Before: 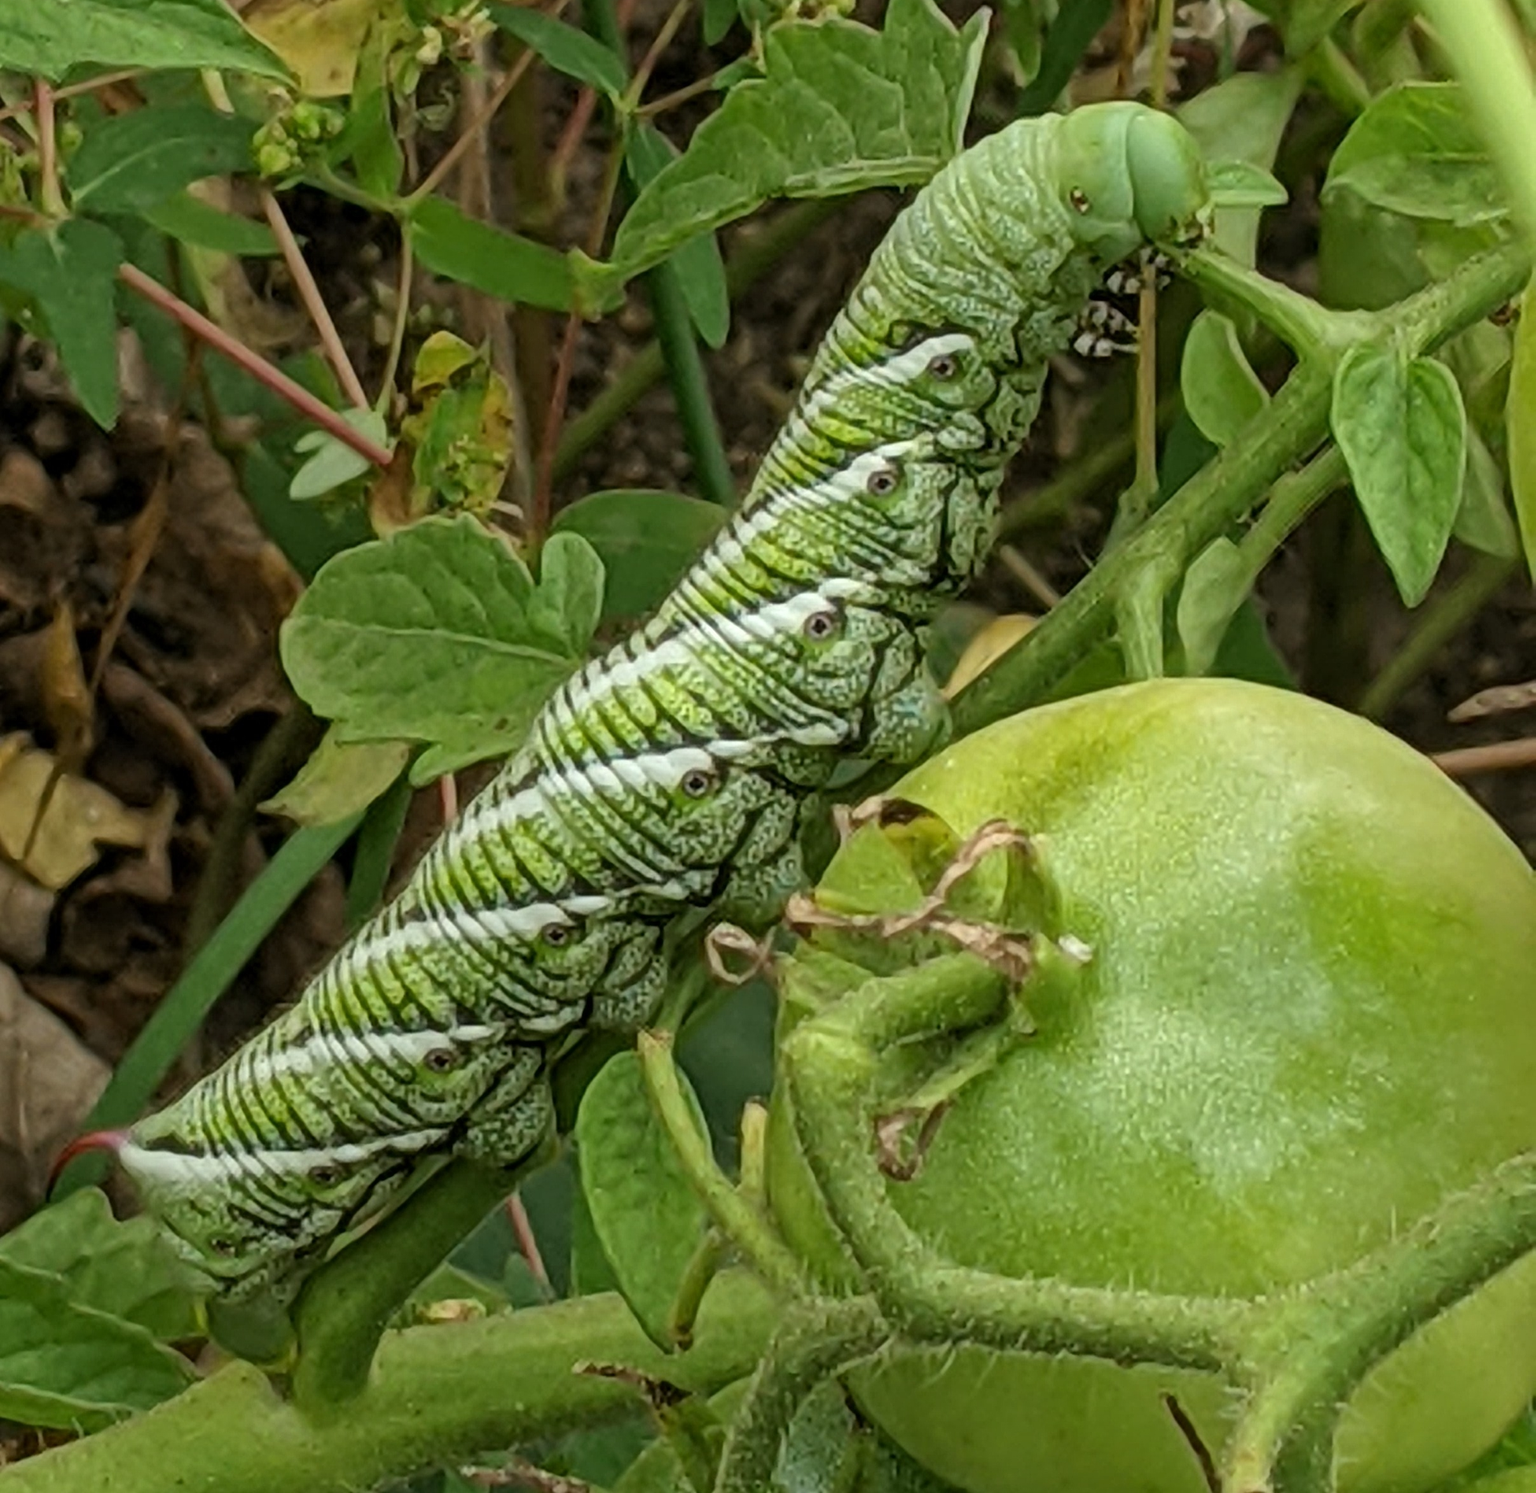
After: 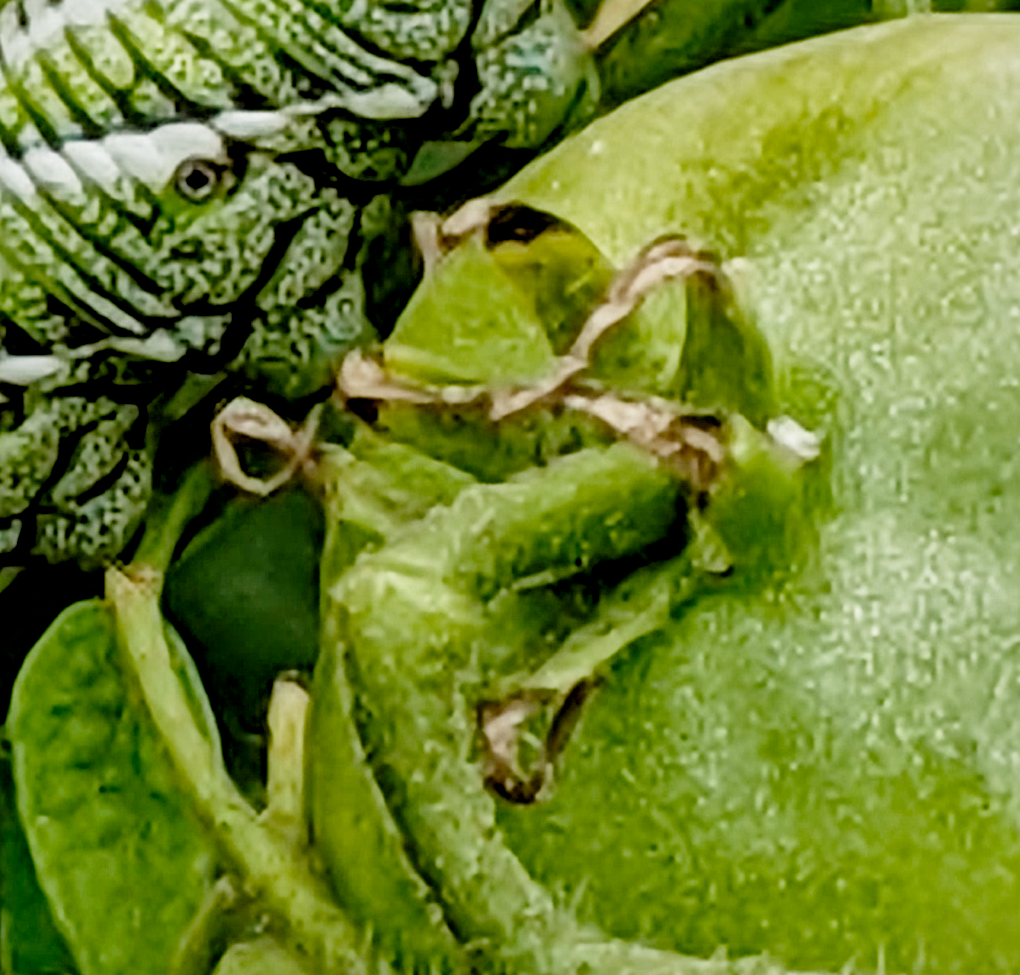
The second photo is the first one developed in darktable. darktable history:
crop: left 37.186%, top 44.862%, right 20.557%, bottom 13.594%
local contrast: mode bilateral grid, contrast 20, coarseness 49, detail 150%, midtone range 0.2
filmic rgb: black relative exposure -3.35 EV, white relative exposure 3.46 EV, hardness 2.36, contrast 1.103, preserve chrominance no, color science v4 (2020)
